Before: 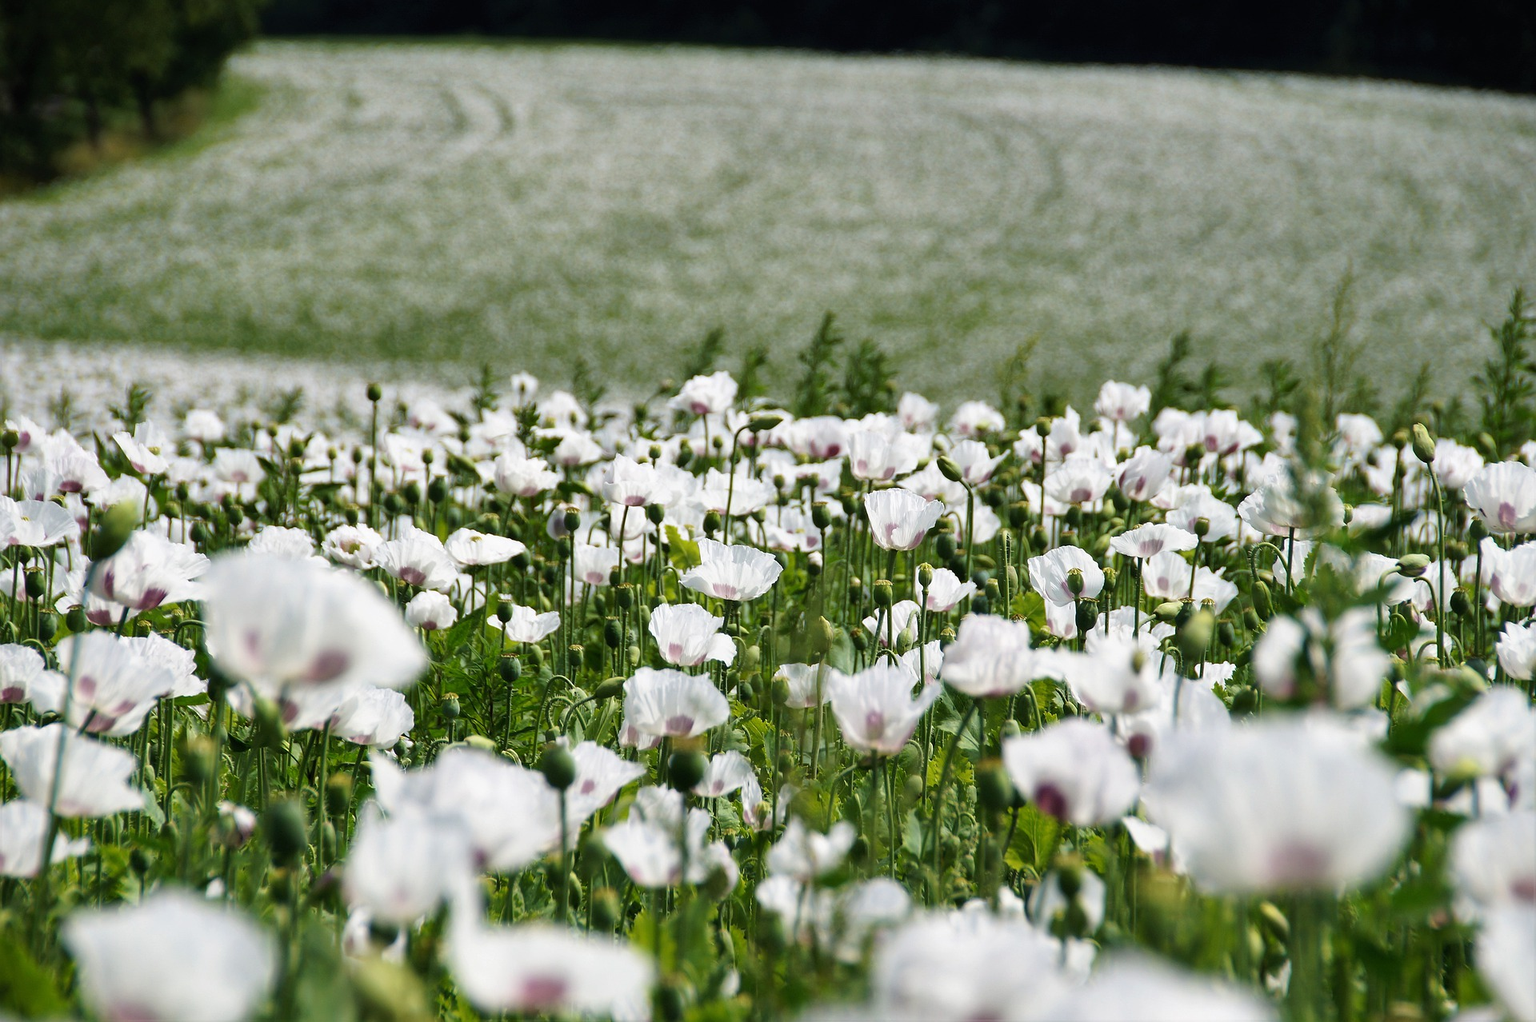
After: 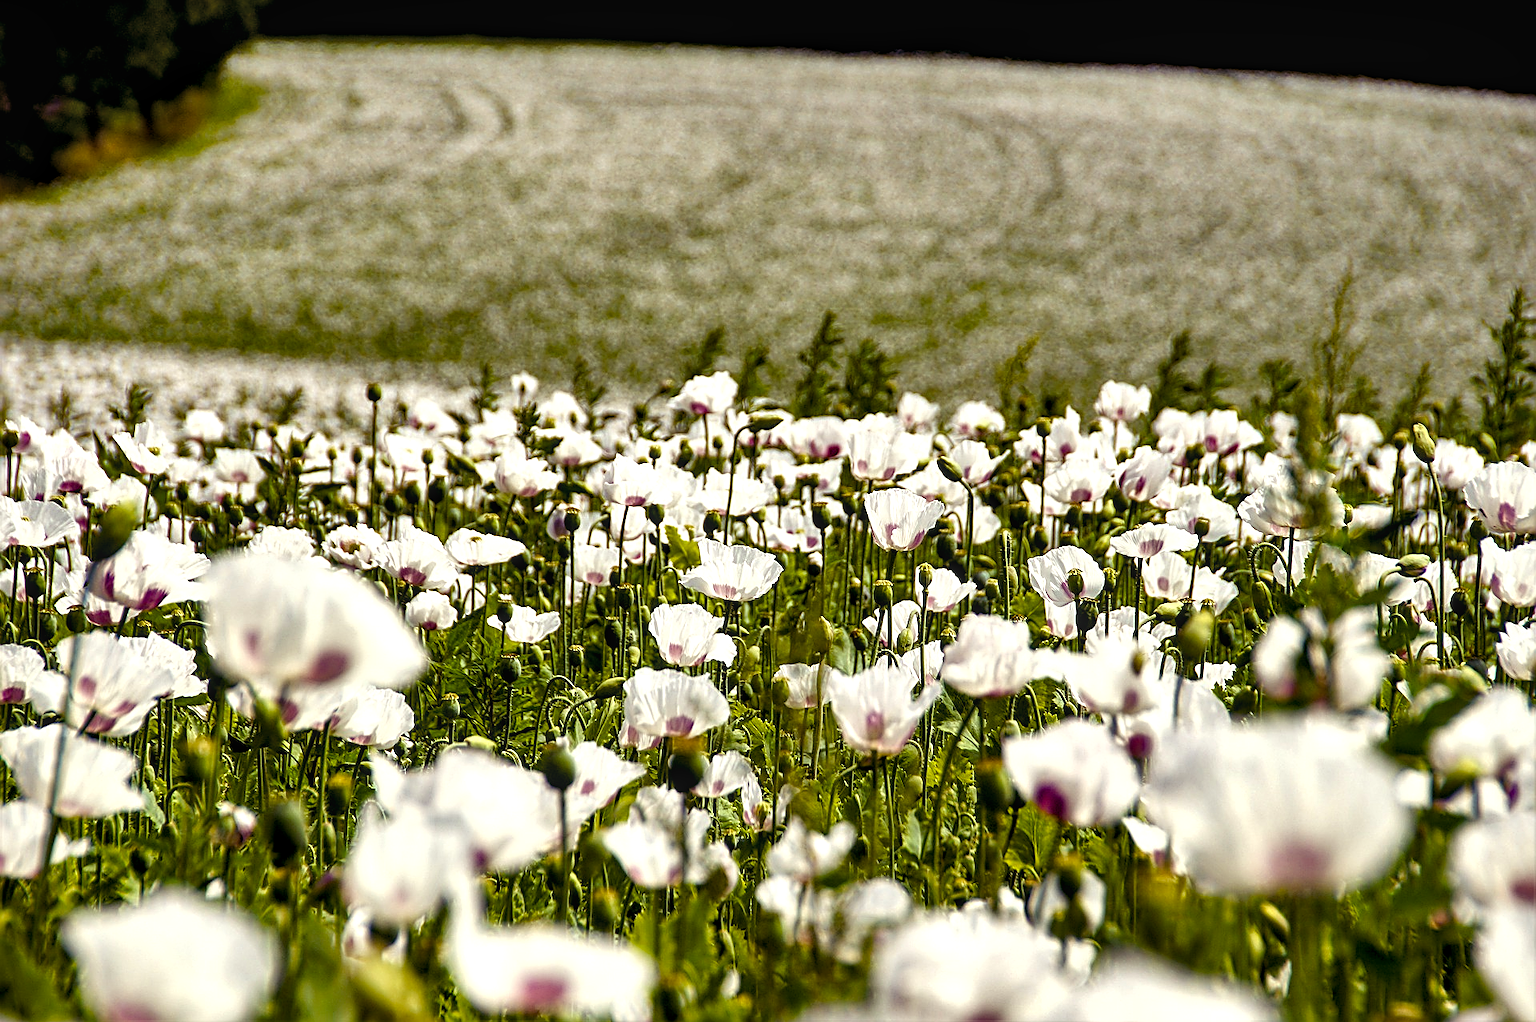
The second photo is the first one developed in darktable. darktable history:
shadows and highlights: radius 118.69, shadows 42.21, highlights -61.56, soften with gaussian
local contrast: on, module defaults
sharpen: radius 2.584, amount 0.688
color balance rgb: shadows lift › luminance -21.66%, shadows lift › chroma 8.98%, shadows lift › hue 283.37°, power › chroma 1.55%, power › hue 25.59°, highlights gain › luminance 6.08%, highlights gain › chroma 2.55%, highlights gain › hue 90°, global offset › luminance -0.87%, perceptual saturation grading › global saturation 27.49%, perceptual saturation grading › highlights -28.39%, perceptual saturation grading › mid-tones 15.22%, perceptual saturation grading › shadows 33.98%, perceptual brilliance grading › highlights 10%, perceptual brilliance grading › mid-tones 5%
